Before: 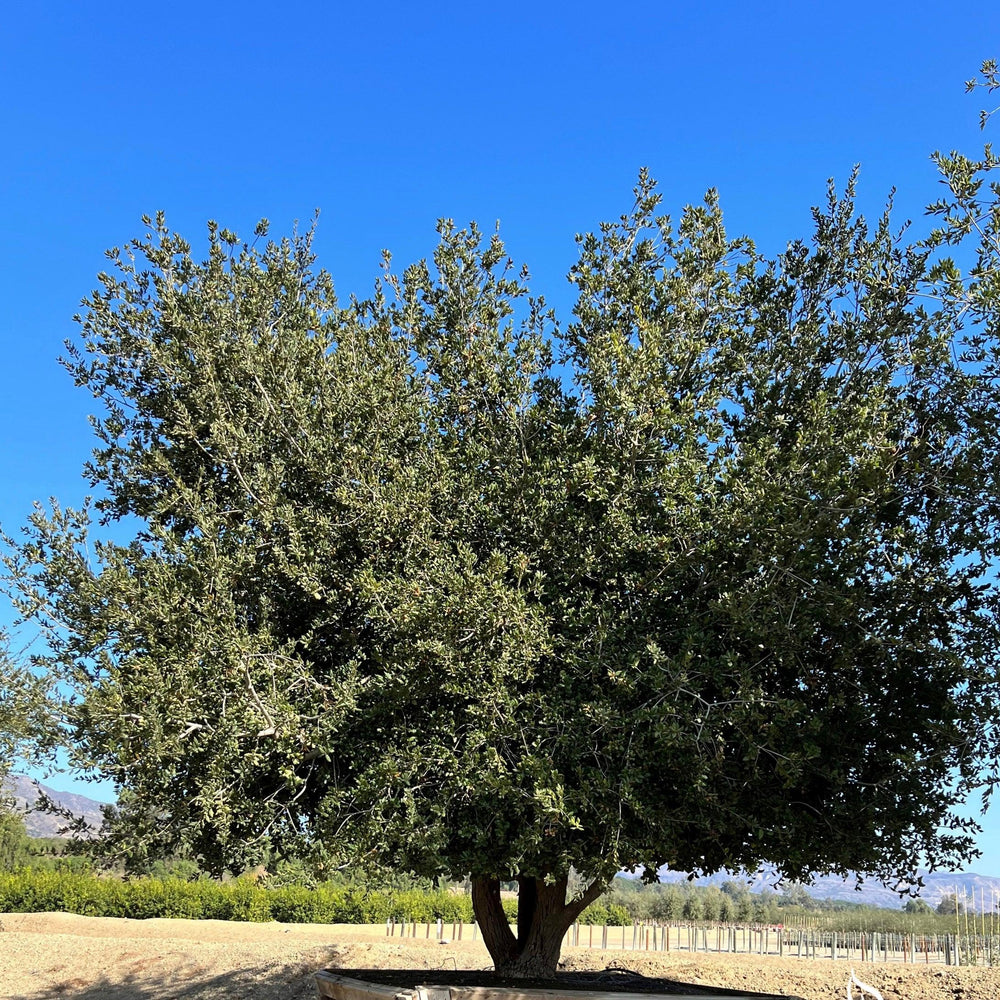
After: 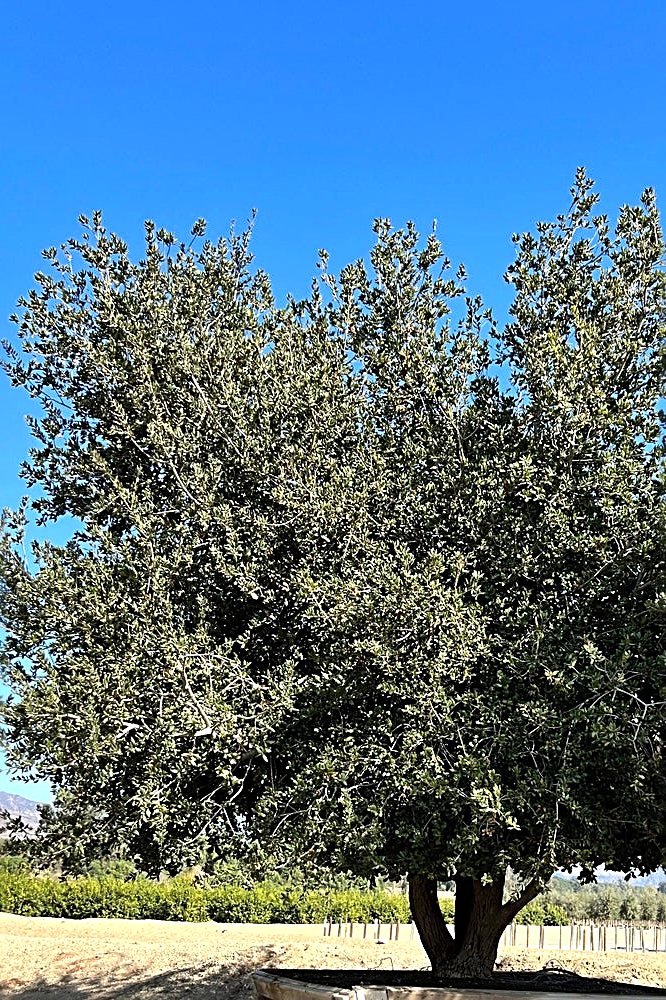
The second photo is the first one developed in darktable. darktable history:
crop and rotate: left 6.363%, right 26.958%
sharpen: radius 2.616, amount 0.69
shadows and highlights: low approximation 0.01, soften with gaussian
tone equalizer: -8 EV -0.381 EV, -7 EV -0.374 EV, -6 EV -0.328 EV, -5 EV -0.209 EV, -3 EV 0.199 EV, -2 EV 0.328 EV, -1 EV 0.383 EV, +0 EV 0.42 EV, edges refinement/feathering 500, mask exposure compensation -1.57 EV, preserve details no
